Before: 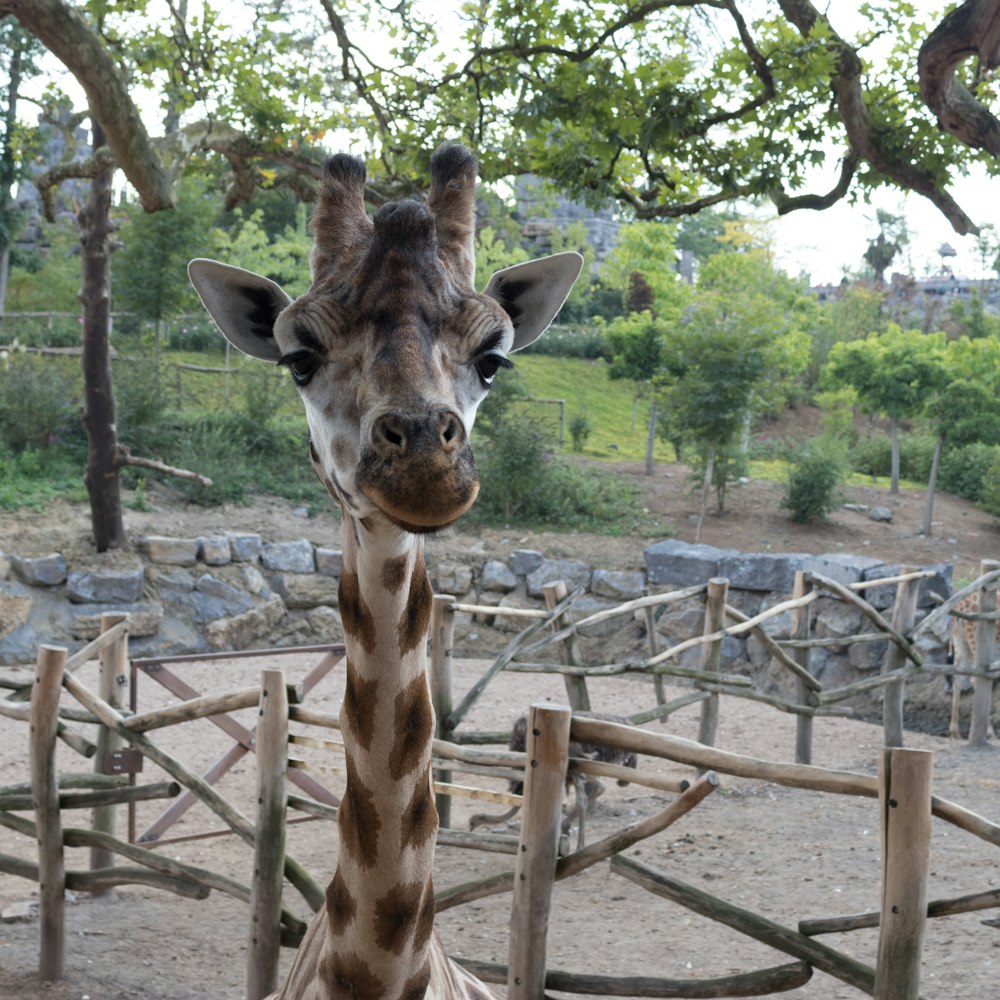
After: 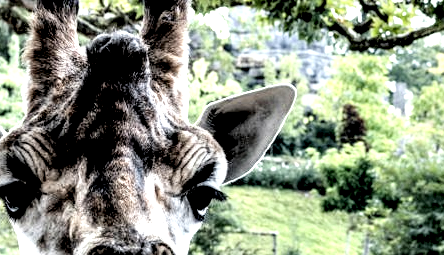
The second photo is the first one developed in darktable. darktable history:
crop: left 28.745%, top 16.803%, right 26.8%, bottom 57.668%
filmic rgb: black relative exposure -2.72 EV, white relative exposure 4.56 EV, hardness 1.74, contrast 1.237
exposure: black level correction 0, exposure 1 EV, compensate highlight preservation false
local contrast: highlights 111%, shadows 44%, detail 292%
